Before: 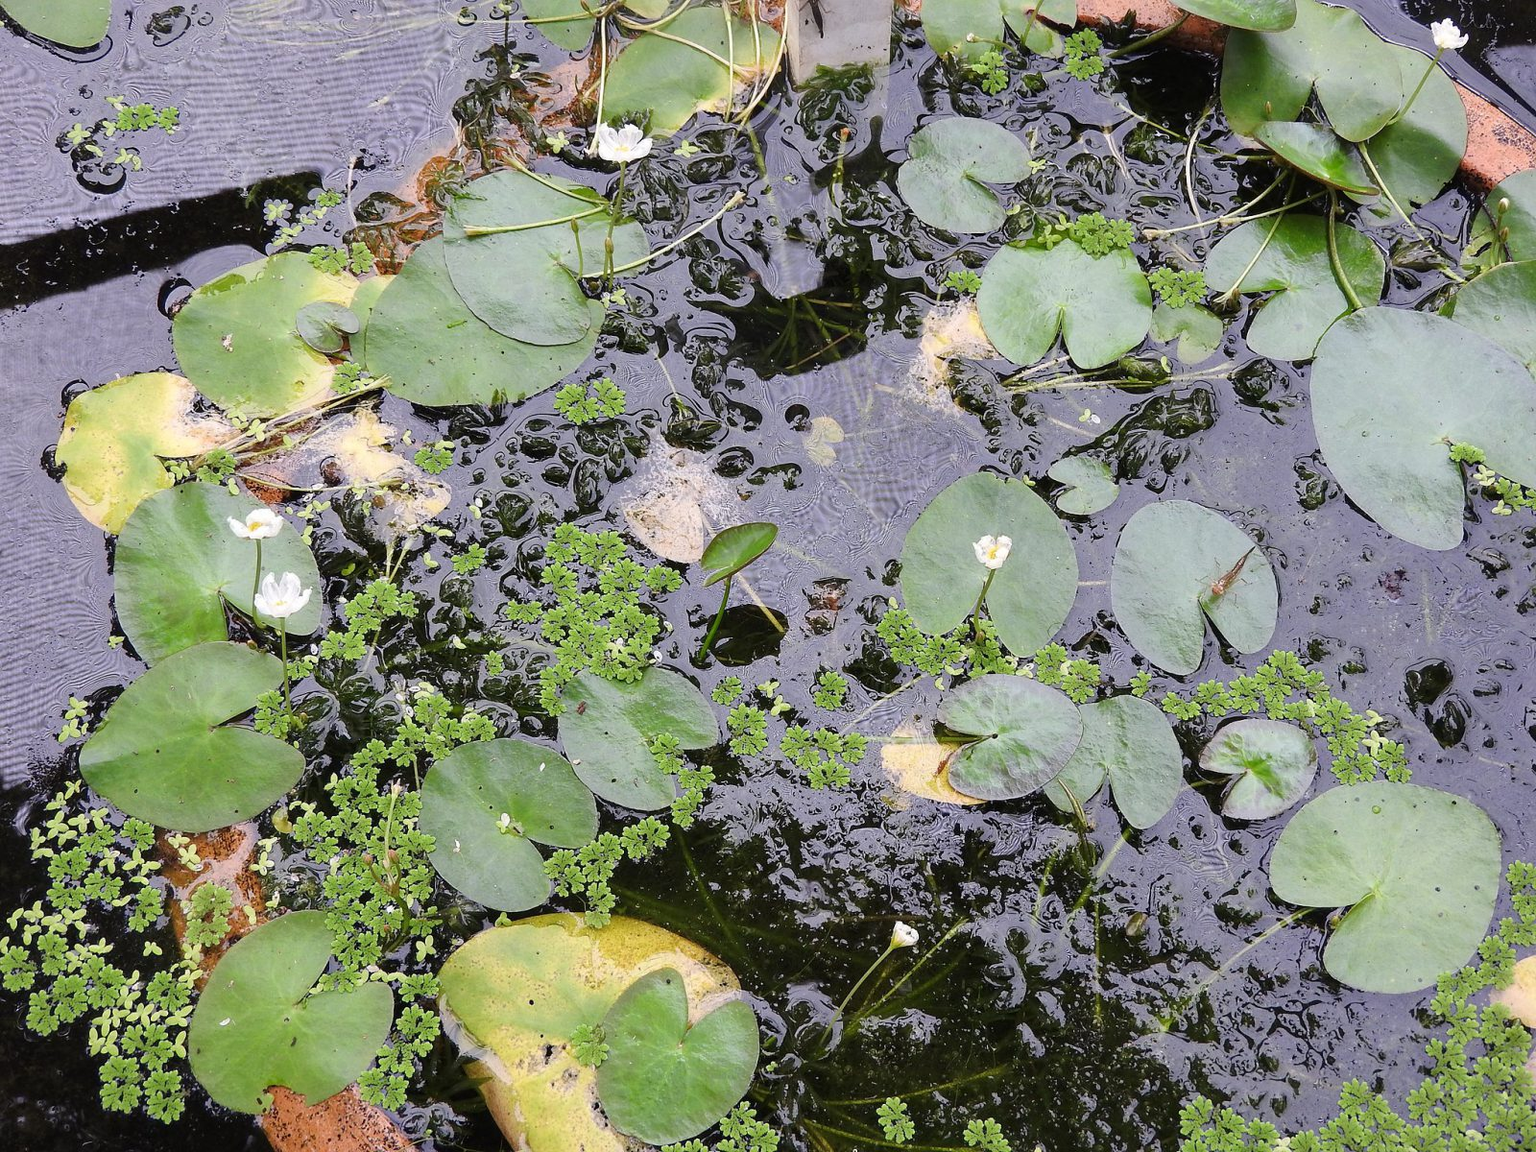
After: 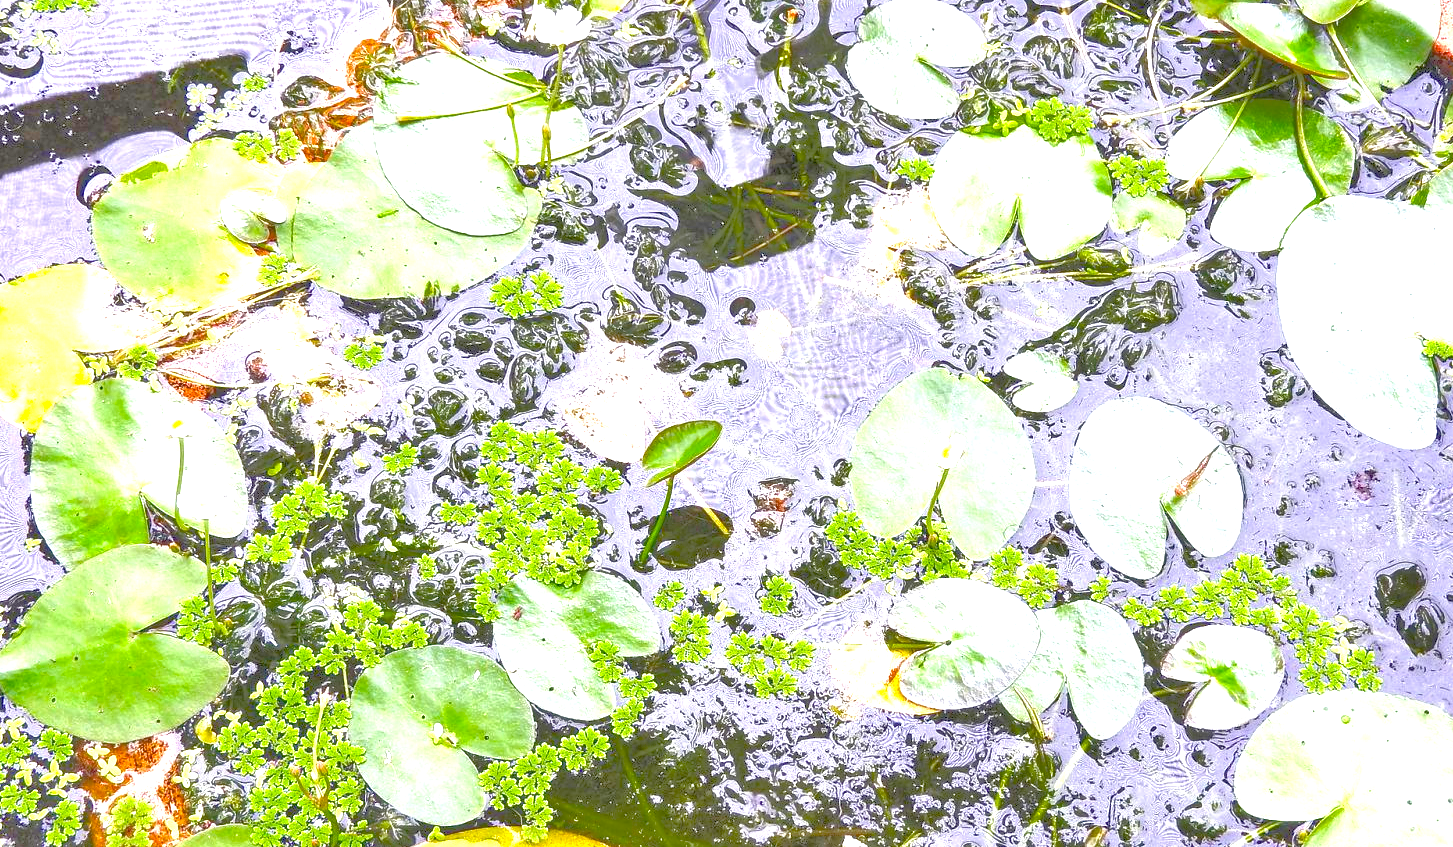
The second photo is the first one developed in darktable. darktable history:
local contrast: on, module defaults
crop: left 5.548%, top 10.364%, right 3.602%, bottom 18.983%
tone curve: curves: ch0 [(0, 0) (0.003, 0.005) (0.011, 0.016) (0.025, 0.036) (0.044, 0.071) (0.069, 0.112) (0.1, 0.149) (0.136, 0.187) (0.177, 0.228) (0.224, 0.272) (0.277, 0.32) (0.335, 0.374) (0.399, 0.429) (0.468, 0.479) (0.543, 0.538) (0.623, 0.609) (0.709, 0.697) (0.801, 0.789) (0.898, 0.876) (1, 1)], color space Lab, independent channels, preserve colors none
tone equalizer: -7 EV 0.152 EV, -6 EV 0.632 EV, -5 EV 1.13 EV, -4 EV 1.33 EV, -3 EV 1.16 EV, -2 EV 0.6 EV, -1 EV 0.146 EV
exposure: black level correction 0, exposure 1.992 EV, compensate highlight preservation false
color balance rgb: linear chroma grading › global chroma 8.941%, perceptual saturation grading › global saturation 19.999%, global vibrance -8.591%, contrast -12.975%, saturation formula JzAzBz (2021)
